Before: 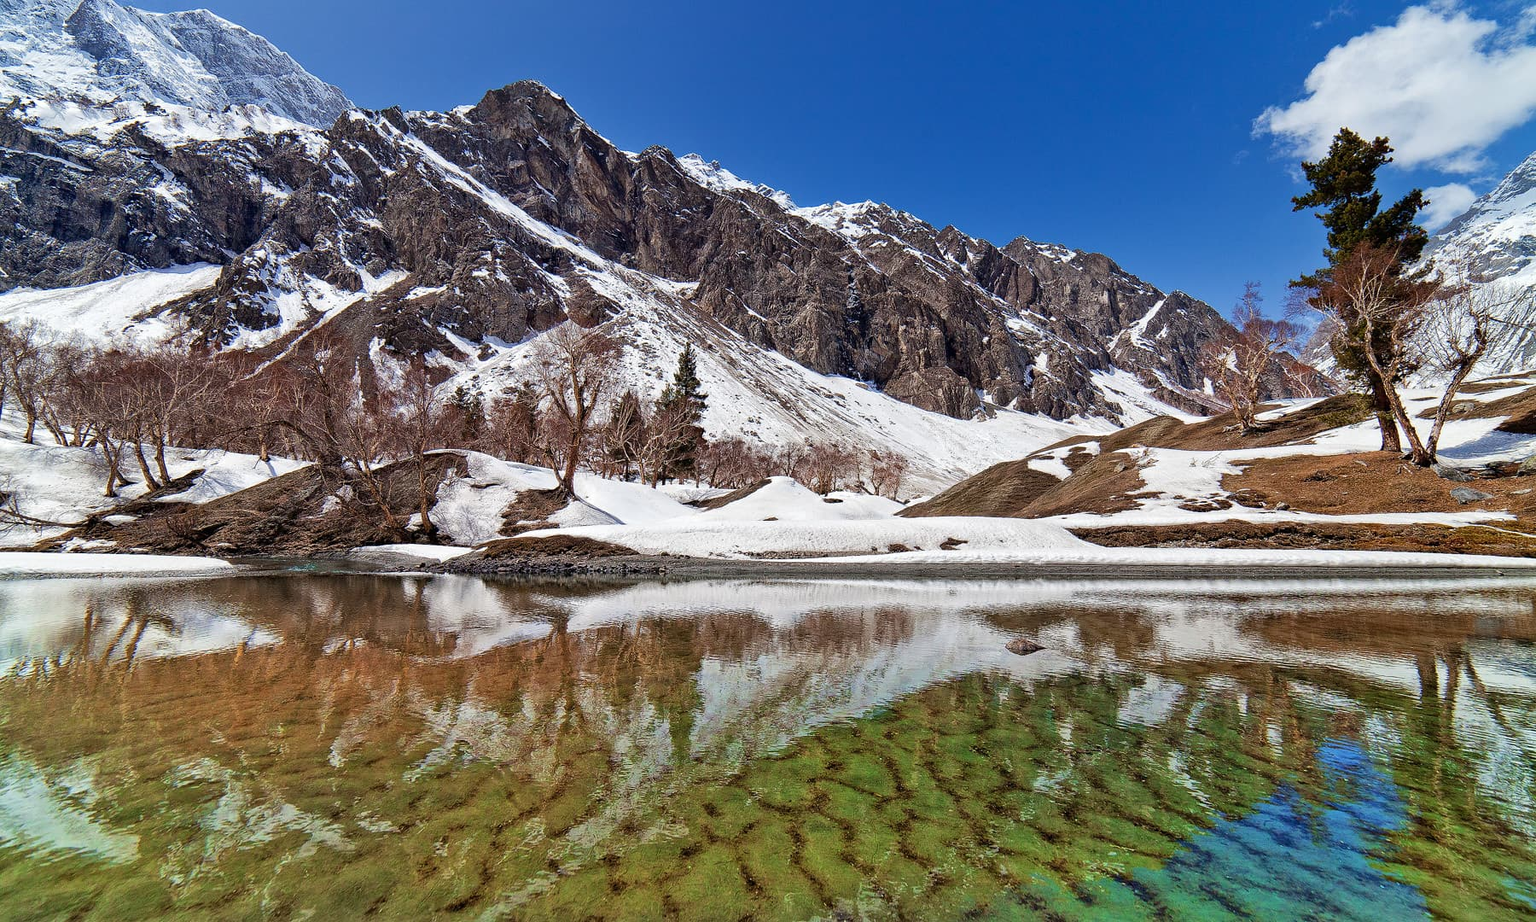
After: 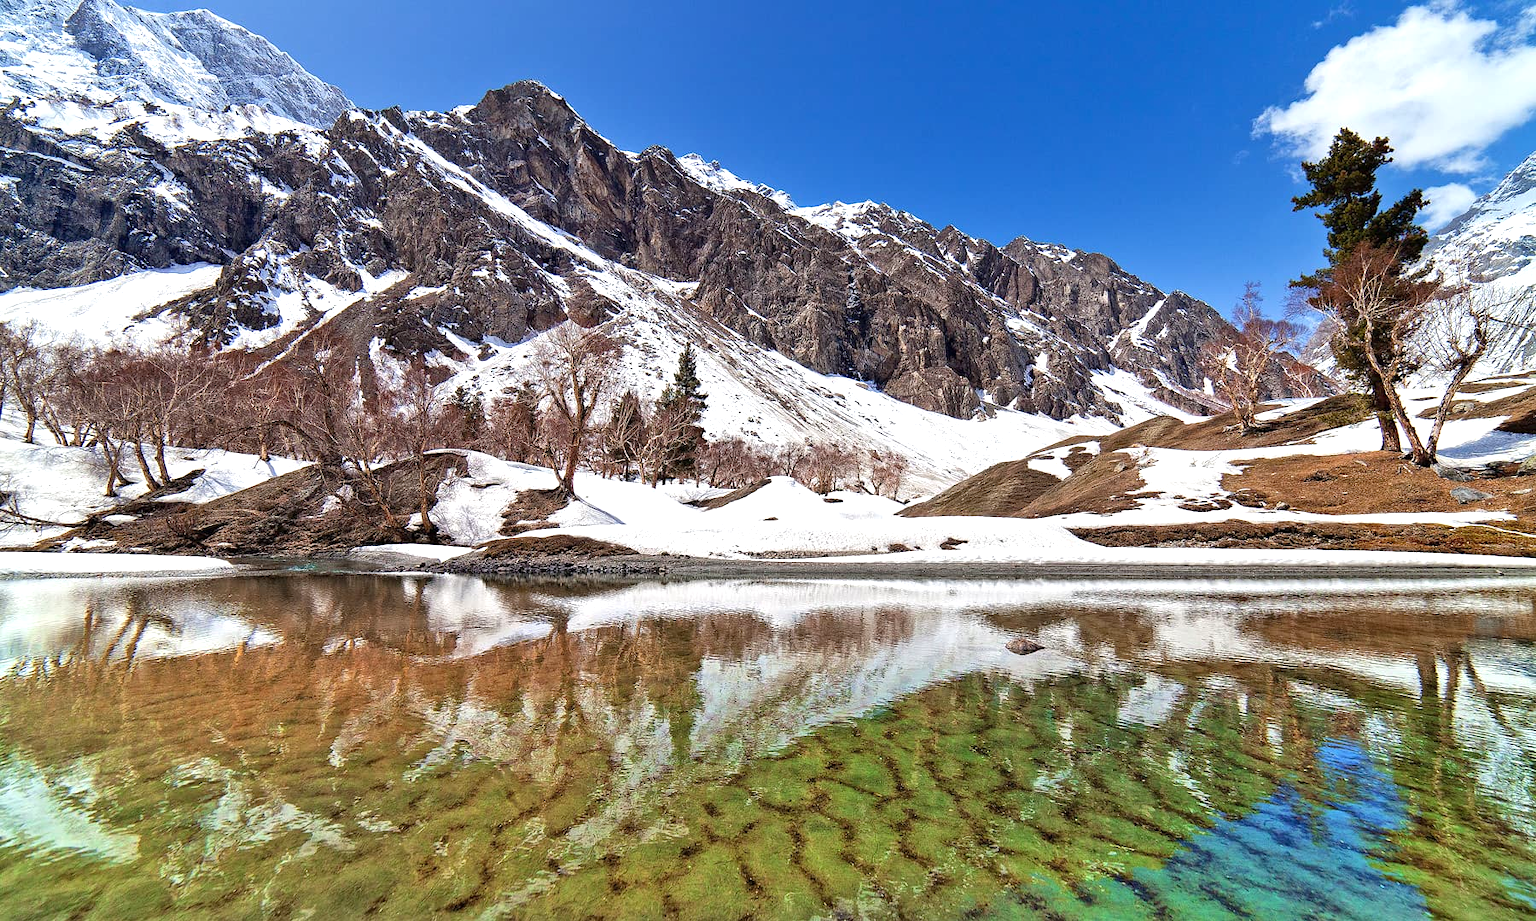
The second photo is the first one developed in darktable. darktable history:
exposure: exposure 0.551 EV, compensate highlight preservation false
